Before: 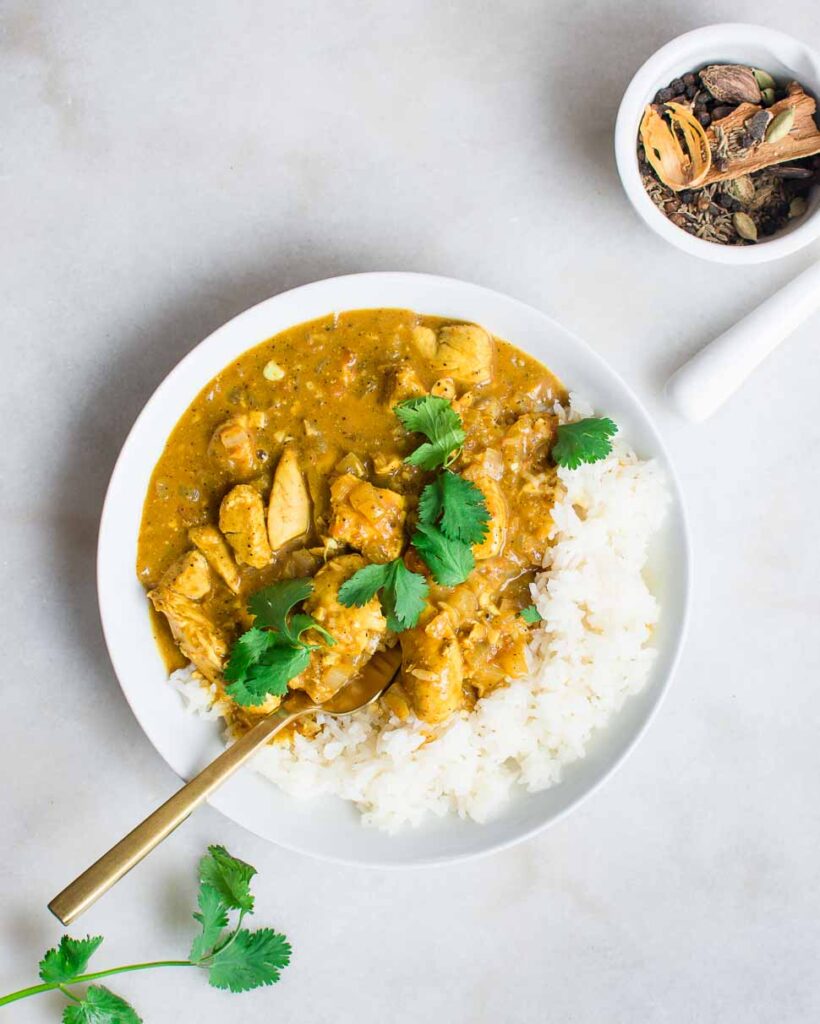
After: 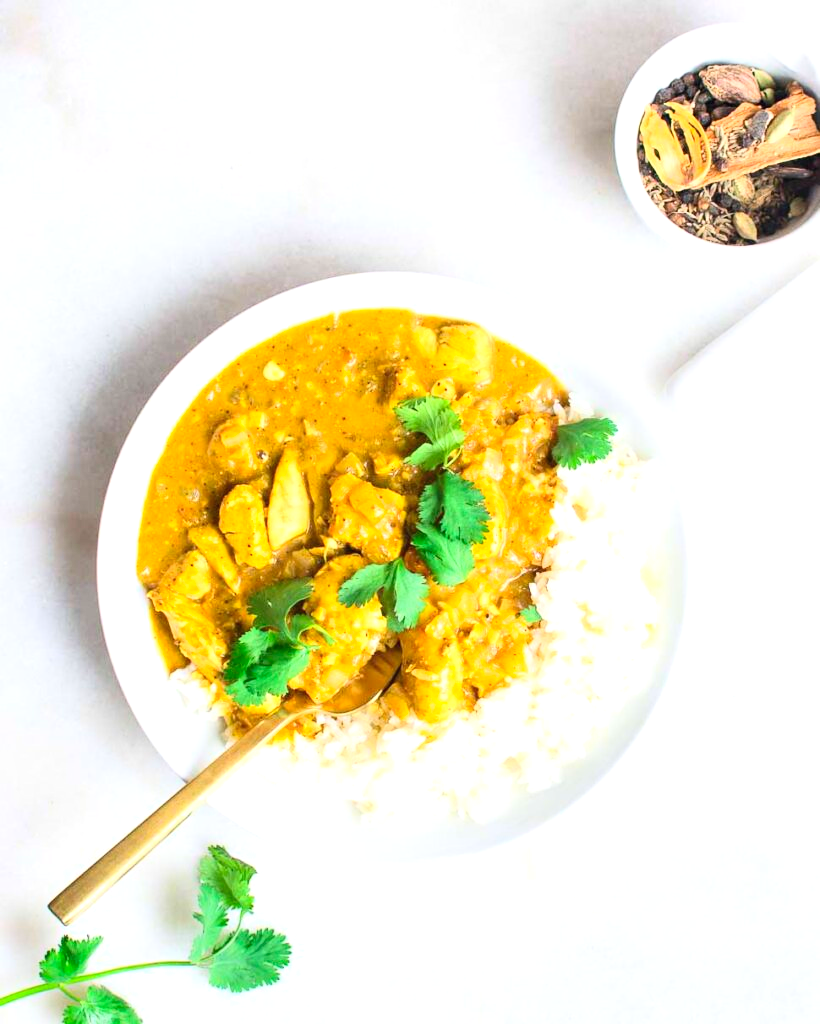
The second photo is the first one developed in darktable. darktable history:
local contrast: mode bilateral grid, contrast 100, coarseness 100, detail 92%, midtone range 0.2
contrast brightness saturation: contrast 0.201, brightness 0.156, saturation 0.216
exposure: black level correction 0, exposure 0.592 EV, compensate exposure bias true, compensate highlight preservation false
